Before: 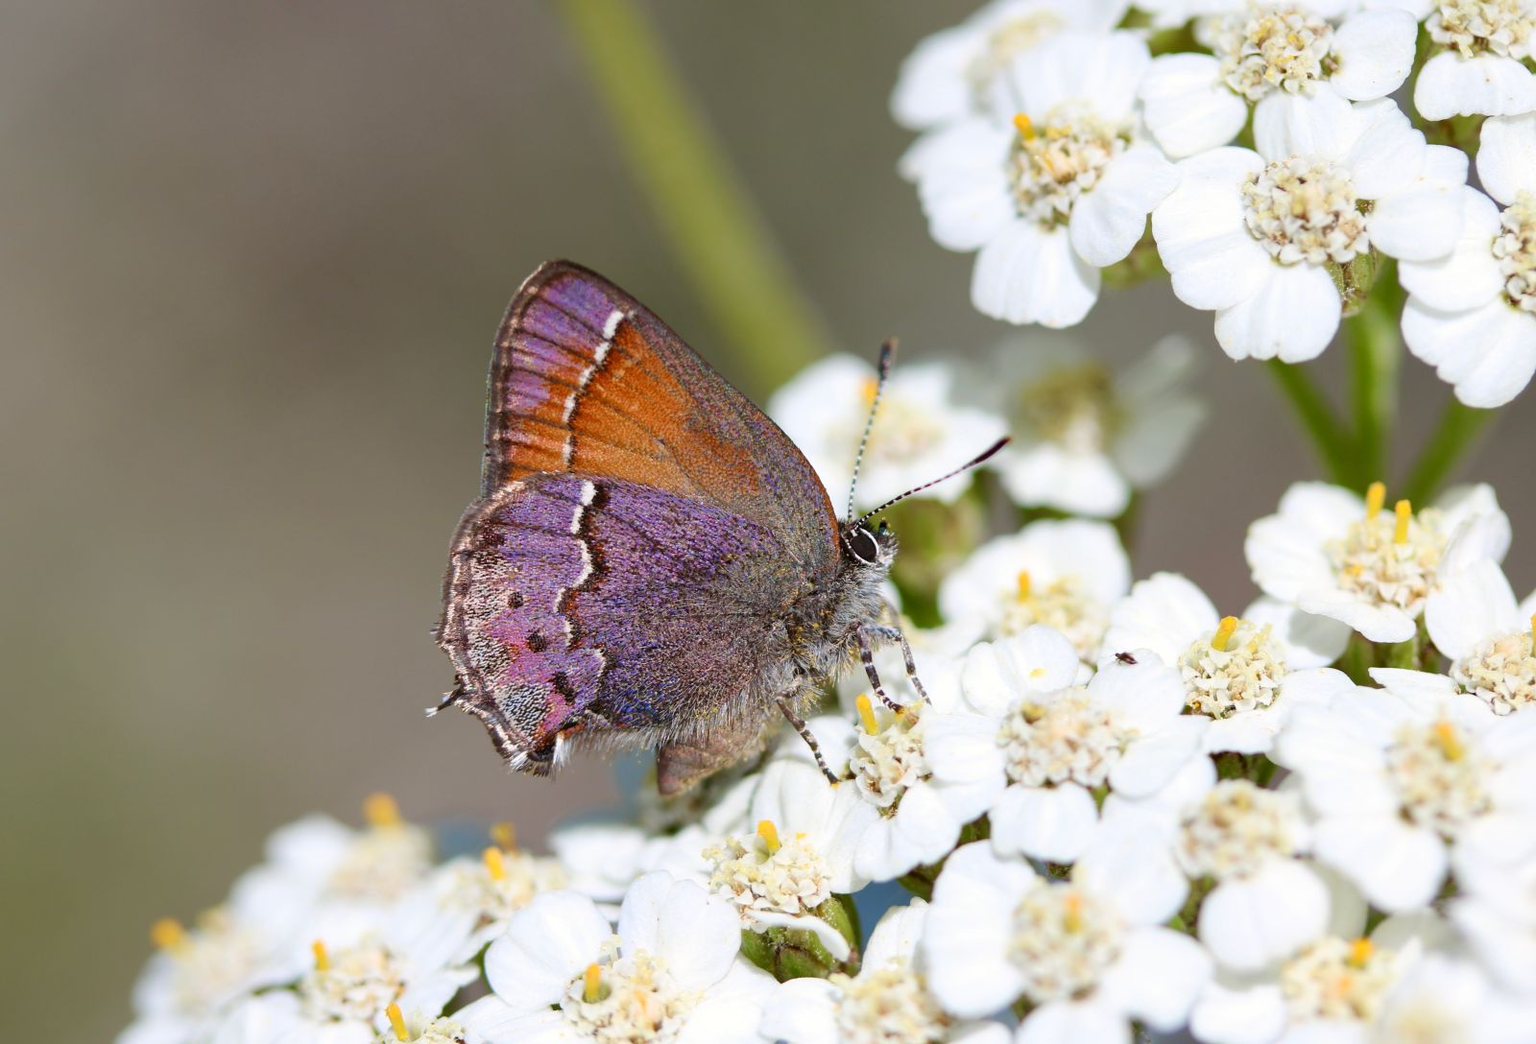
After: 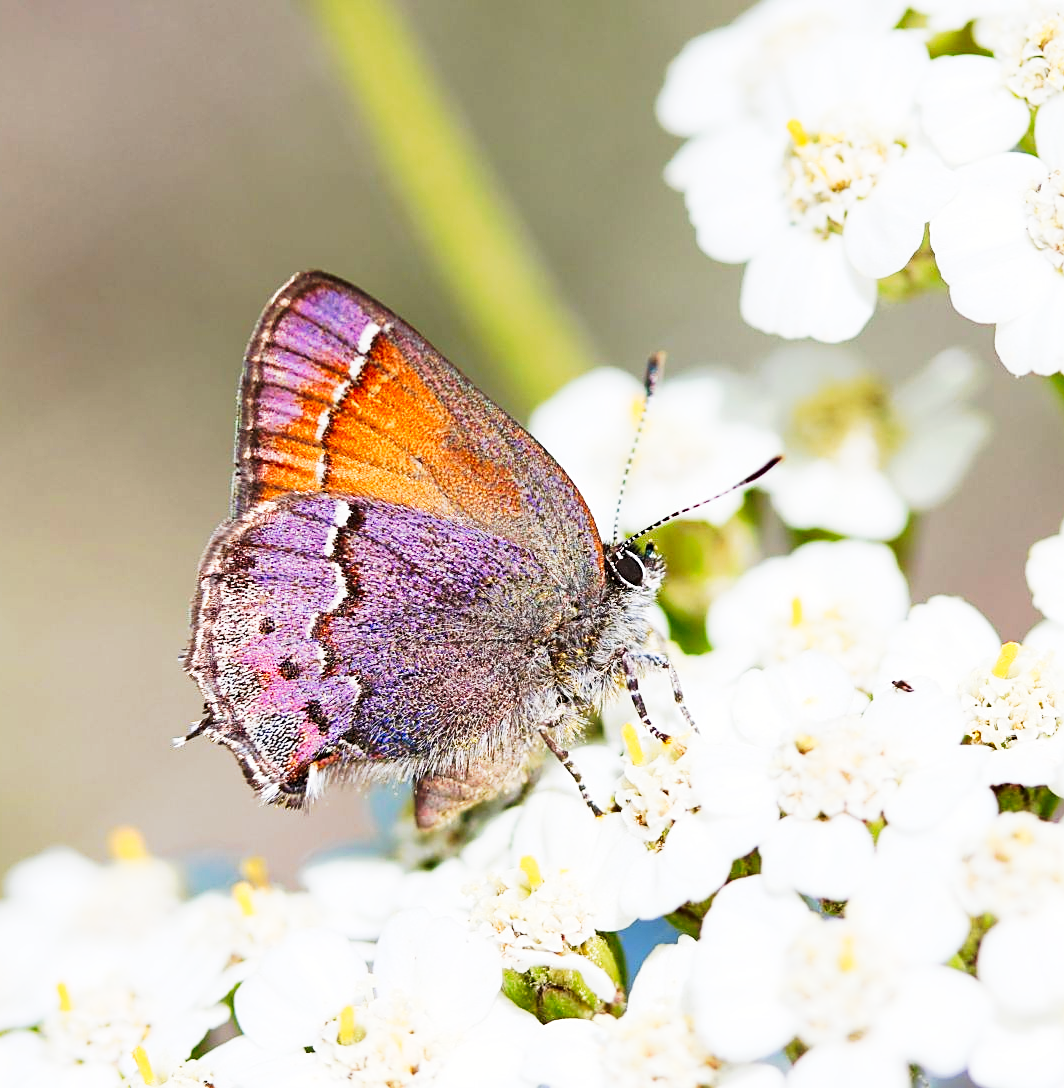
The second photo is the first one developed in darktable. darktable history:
sharpen: on, module defaults
tone curve: curves: ch0 [(0, 0) (0.003, 0.003) (0.011, 0.013) (0.025, 0.029) (0.044, 0.052) (0.069, 0.081) (0.1, 0.116) (0.136, 0.158) (0.177, 0.207) (0.224, 0.268) (0.277, 0.373) (0.335, 0.465) (0.399, 0.565) (0.468, 0.674) (0.543, 0.79) (0.623, 0.853) (0.709, 0.918) (0.801, 0.956) (0.898, 0.977) (1, 1)], preserve colors none
crop: left 16.899%, right 16.556%
